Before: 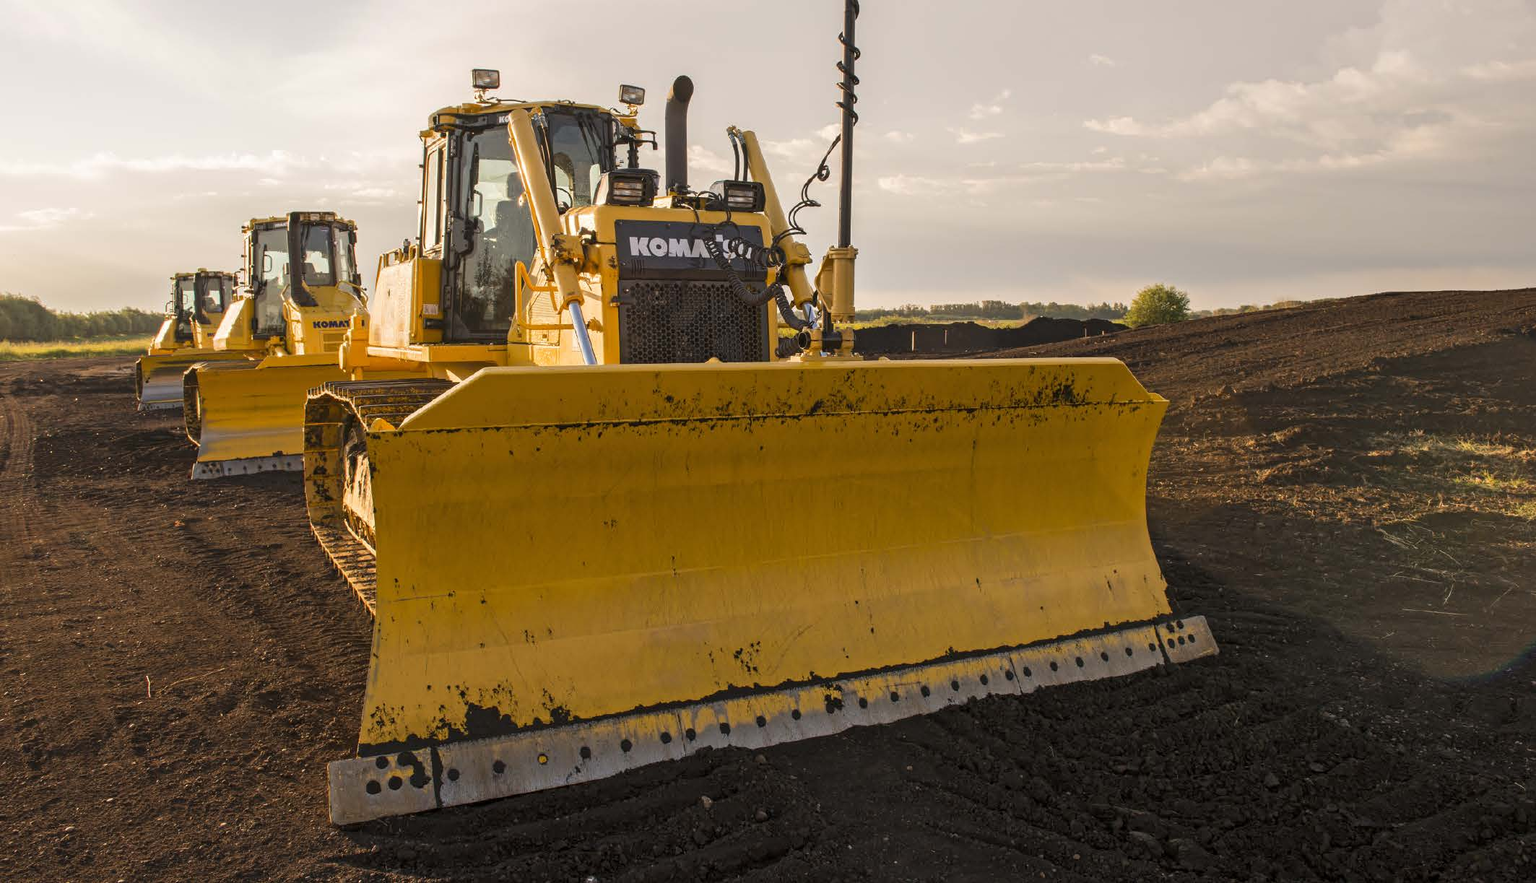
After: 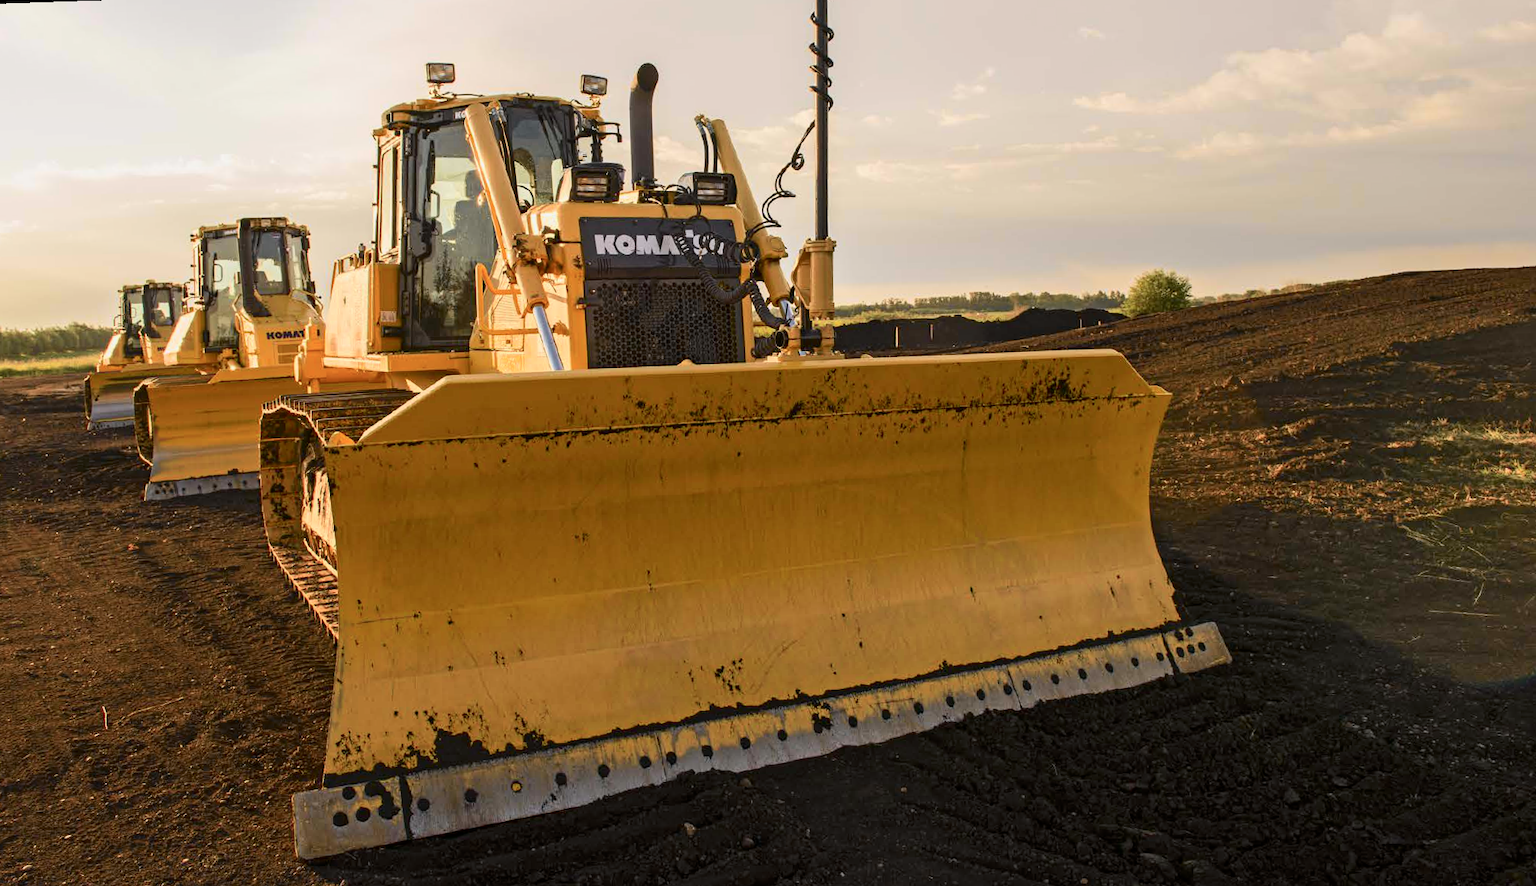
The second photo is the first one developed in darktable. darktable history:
rotate and perspective: rotation -1.32°, lens shift (horizontal) -0.031, crop left 0.015, crop right 0.985, crop top 0.047, crop bottom 0.982
crop and rotate: left 2.536%, right 1.107%, bottom 2.246%
tone curve: curves: ch0 [(0, 0) (0.058, 0.027) (0.214, 0.183) (0.304, 0.288) (0.522, 0.549) (0.658, 0.7) (0.741, 0.775) (0.844, 0.866) (0.986, 0.957)]; ch1 [(0, 0) (0.172, 0.123) (0.312, 0.296) (0.437, 0.429) (0.471, 0.469) (0.502, 0.5) (0.513, 0.515) (0.572, 0.603) (0.617, 0.653) (0.68, 0.724) (0.889, 0.924) (1, 1)]; ch2 [(0, 0) (0.411, 0.424) (0.489, 0.49) (0.502, 0.5) (0.517, 0.519) (0.549, 0.578) (0.604, 0.628) (0.693, 0.686) (1, 1)], color space Lab, independent channels, preserve colors none
